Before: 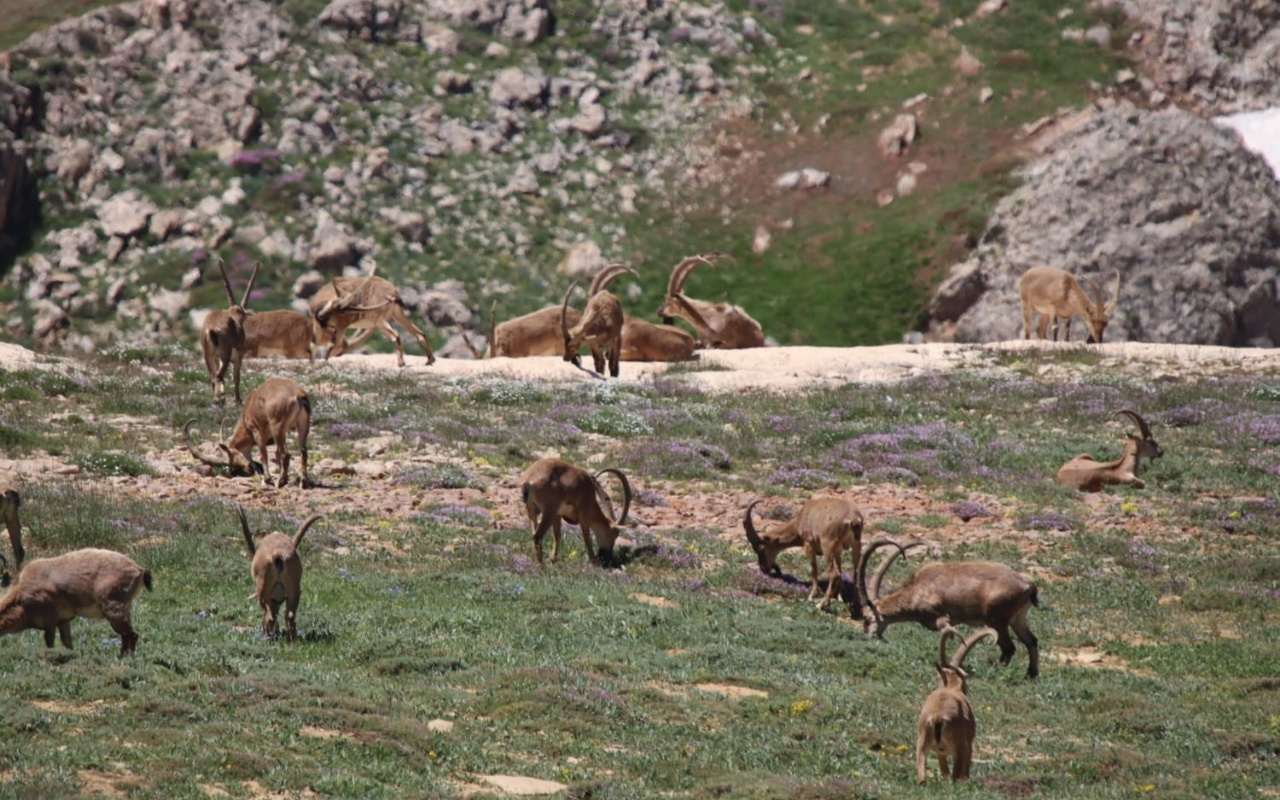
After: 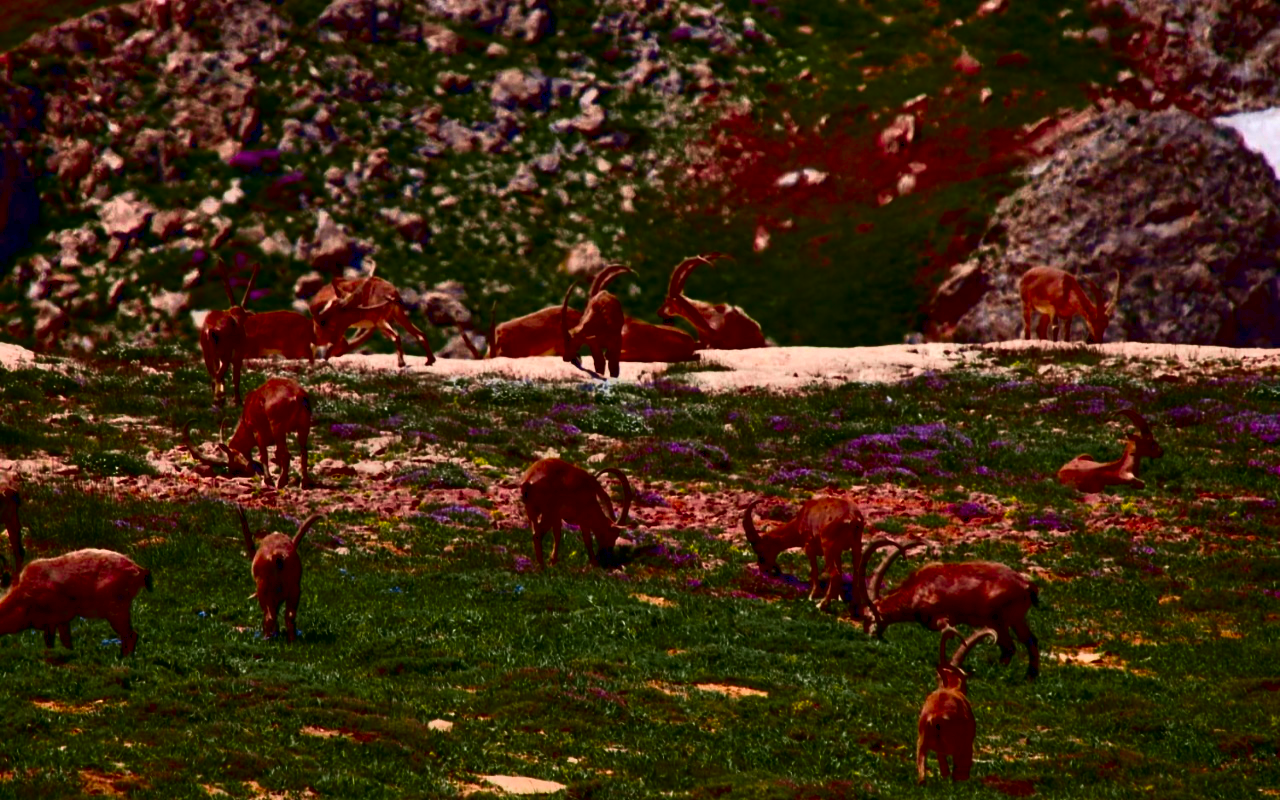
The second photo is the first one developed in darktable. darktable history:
contrast brightness saturation: brightness -0.999, saturation 0.986
tone curve: curves: ch1 [(0, 0) (0.214, 0.291) (0.372, 0.44) (0.463, 0.476) (0.498, 0.502) (0.521, 0.531) (1, 1)]; ch2 [(0, 0) (0.456, 0.447) (0.5, 0.5) (0.547, 0.557) (0.592, 0.57) (0.631, 0.602) (1, 1)], color space Lab, independent channels, preserve colors none
shadows and highlights: soften with gaussian
haze removal: compatibility mode true, adaptive false
